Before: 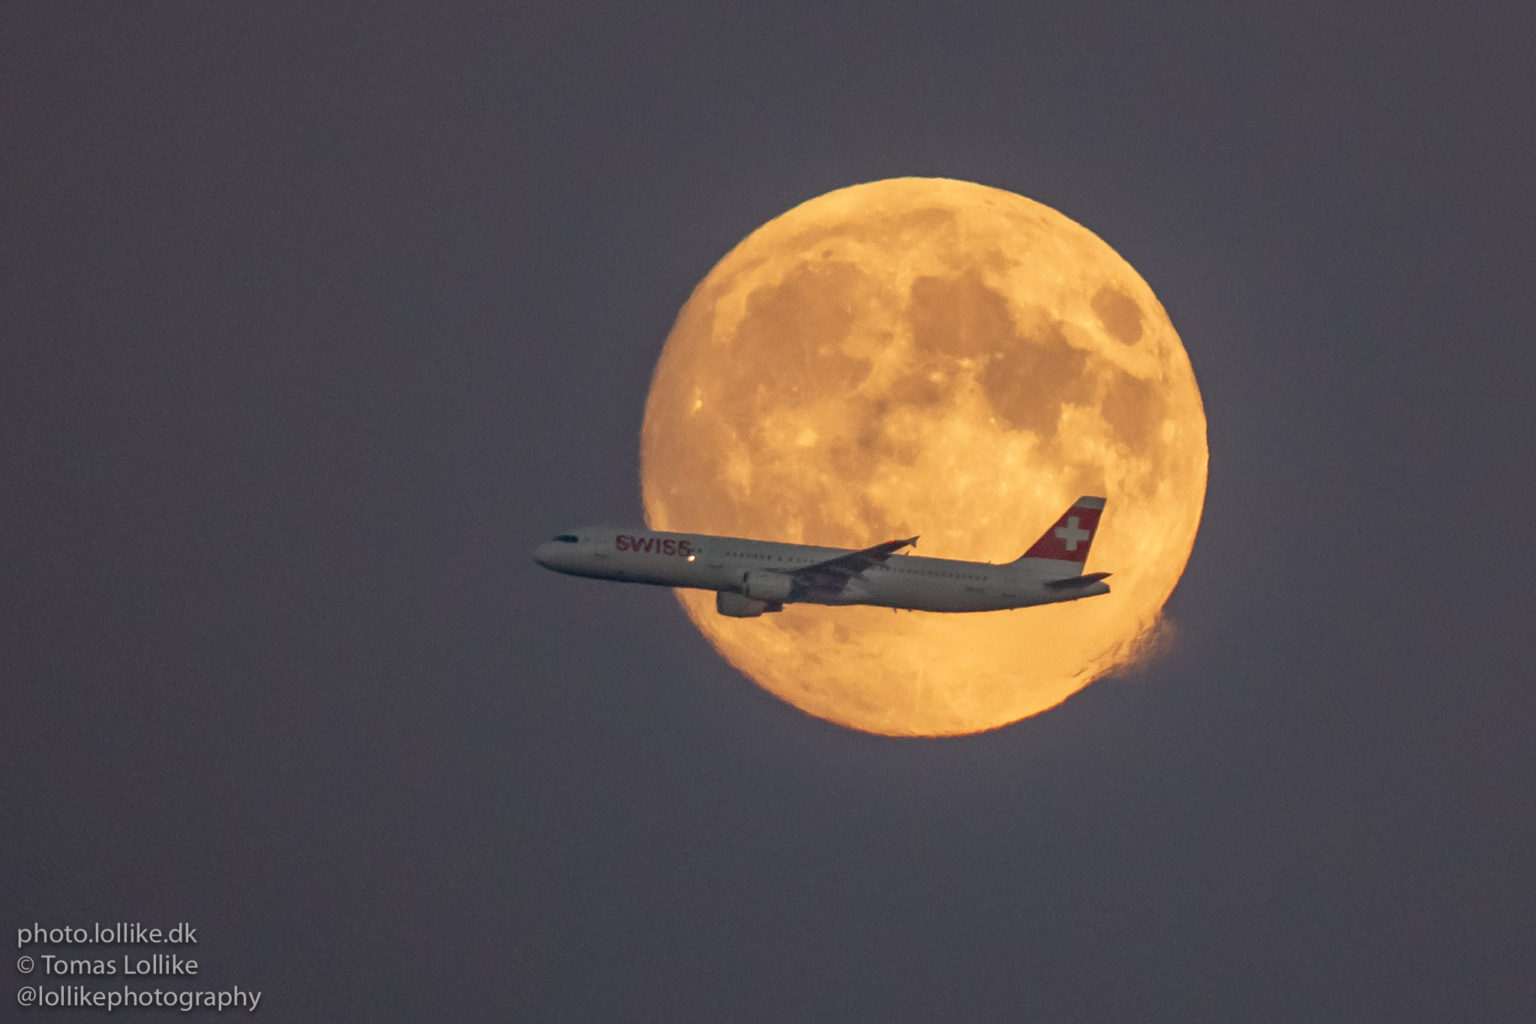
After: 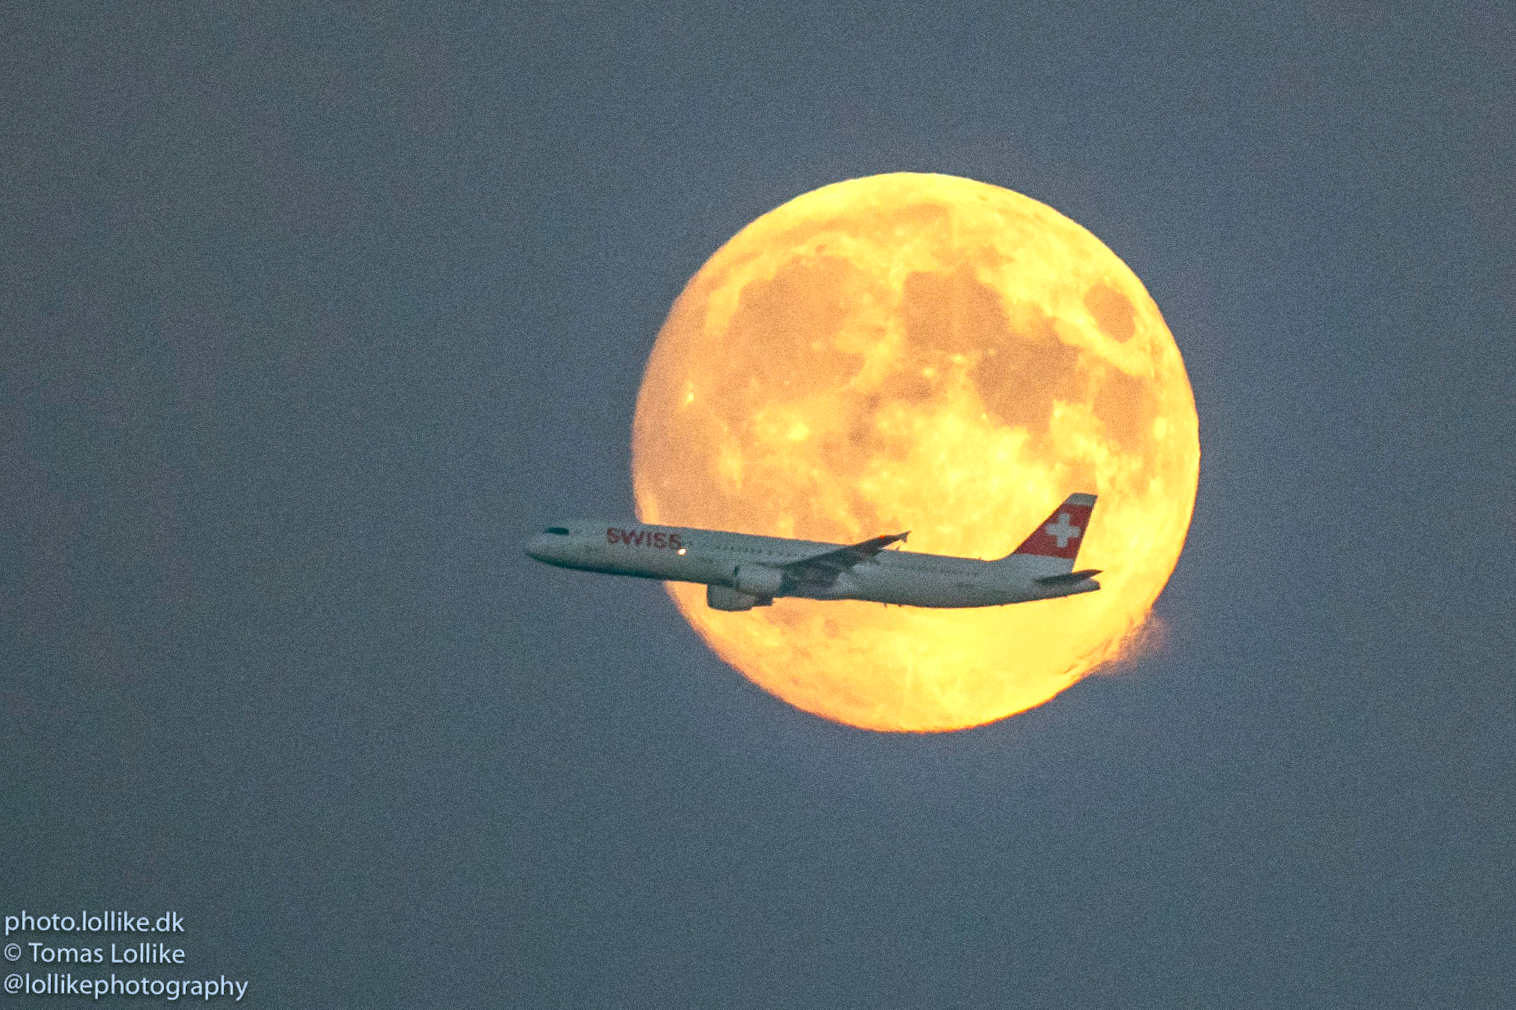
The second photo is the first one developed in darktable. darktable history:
color balance rgb: shadows lift › chroma 11.71%, shadows lift › hue 133.46°, highlights gain › chroma 4%, highlights gain › hue 200.2°, perceptual saturation grading › global saturation 18.05%
exposure: exposure 0.74 EV, compensate highlight preservation false
white balance: red 1.066, blue 1.119
grain: coarseness 0.09 ISO, strength 40%
crop and rotate: angle -0.5°
